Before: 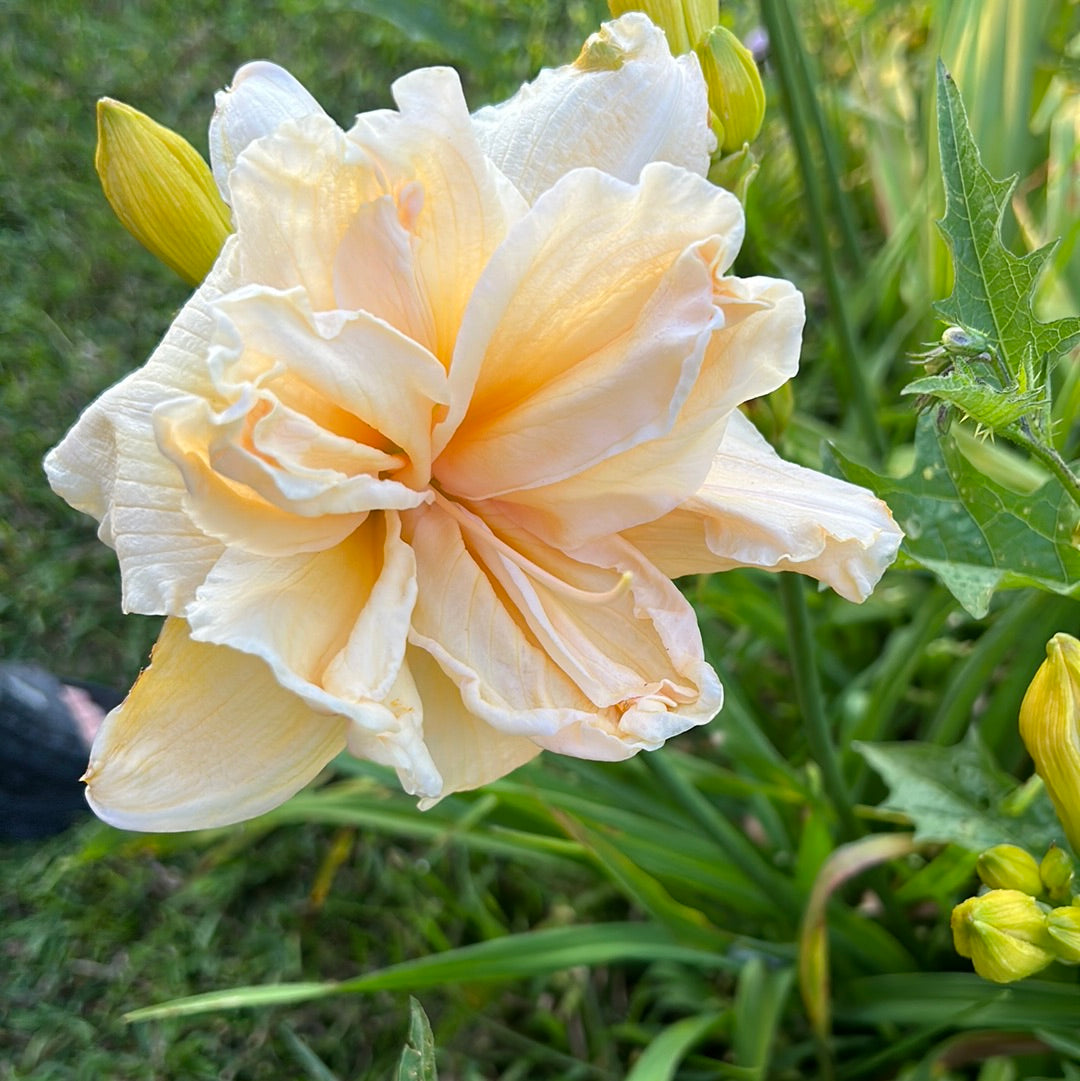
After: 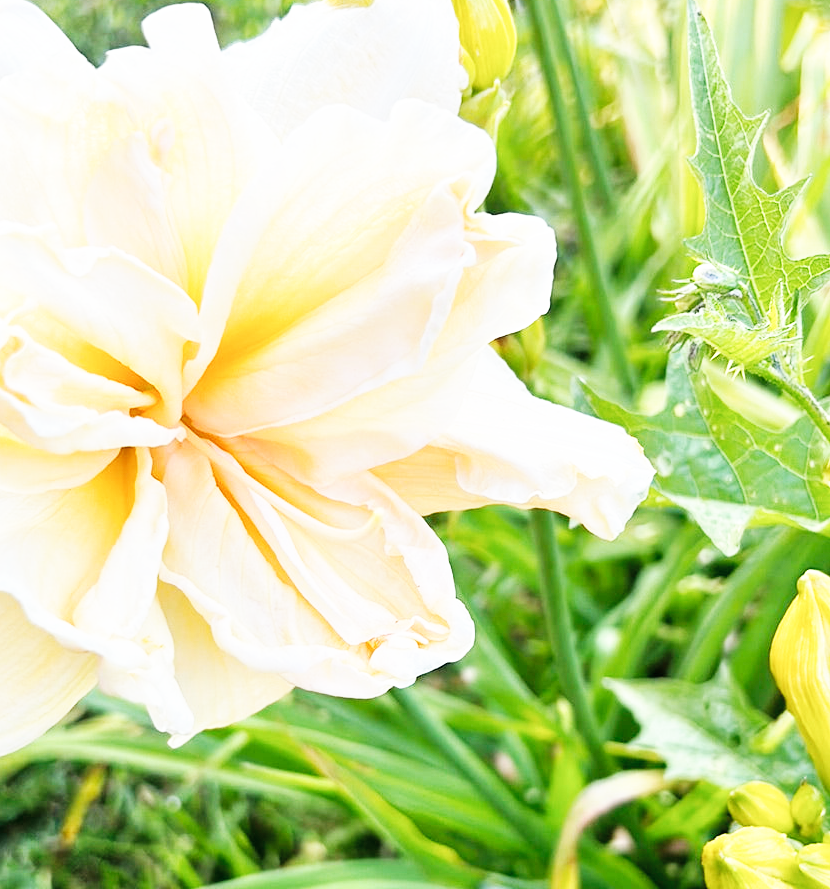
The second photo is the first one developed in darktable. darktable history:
base curve: curves: ch0 [(0, 0) (0.007, 0.004) (0.027, 0.03) (0.046, 0.07) (0.207, 0.54) (0.442, 0.872) (0.673, 0.972) (1, 1)], preserve colors none
crop: left 23.134%, top 5.919%, bottom 11.813%
tone equalizer: -8 EV 1.03 EV, -7 EV 1.03 EV, -6 EV 0.997 EV, -5 EV 1.01 EV, -4 EV 1.02 EV, -3 EV 0.761 EV, -2 EV 0.507 EV, -1 EV 0.263 EV
color correction: highlights b* -0.042, saturation 0.812
